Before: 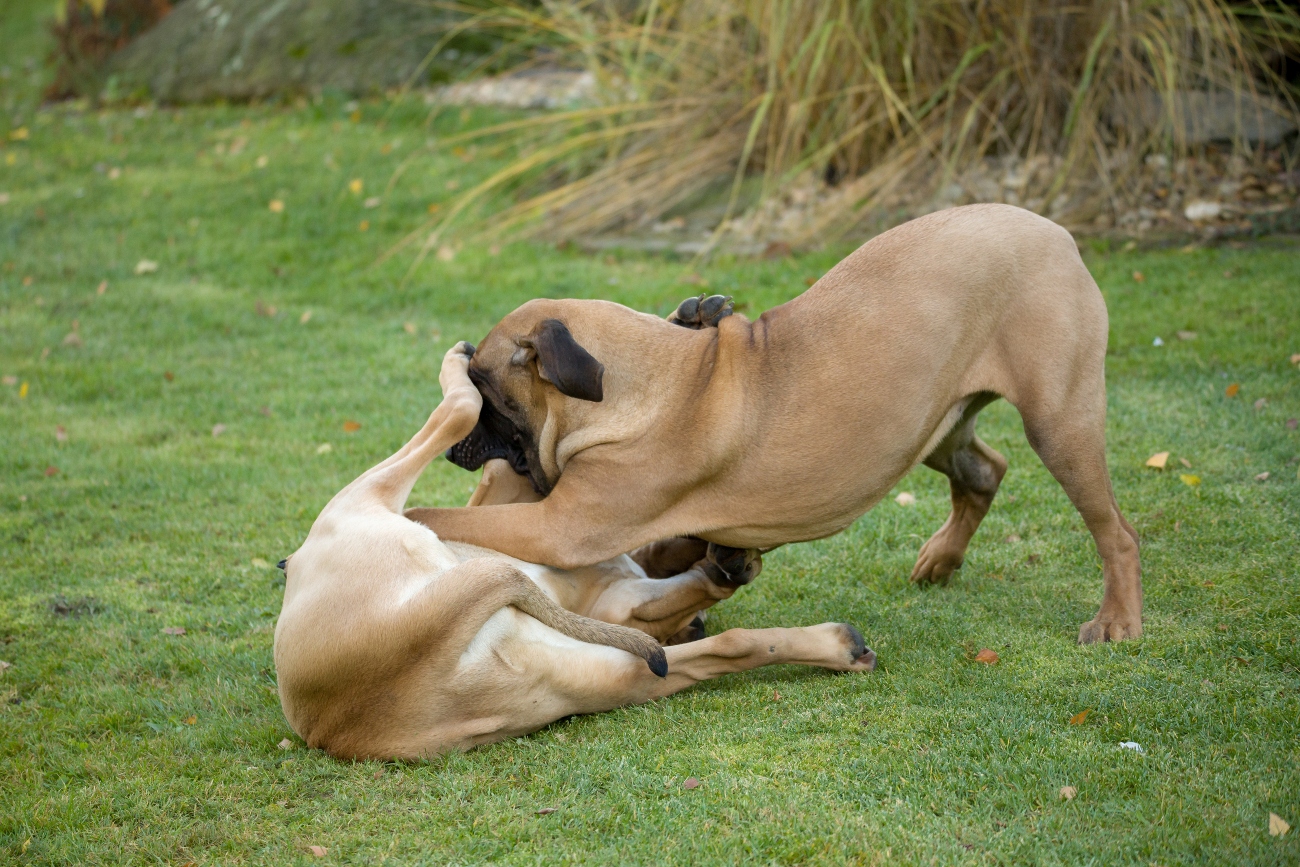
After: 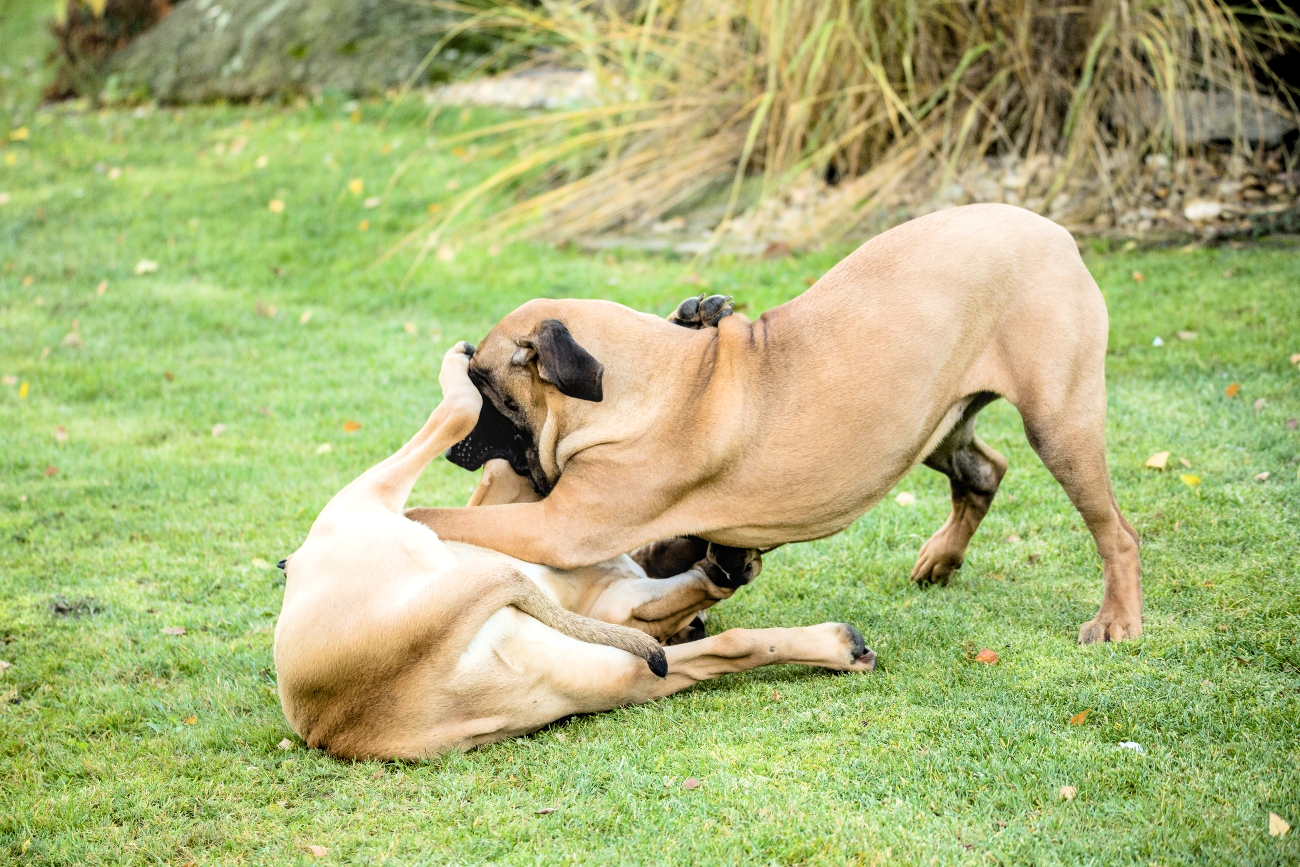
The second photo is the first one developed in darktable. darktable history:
filmic rgb: black relative exposure -5 EV, hardness 2.88, contrast 1.5
exposure: black level correction 0, exposure 1 EV, compensate highlight preservation false
color balance rgb: on, module defaults
local contrast: on, module defaults
